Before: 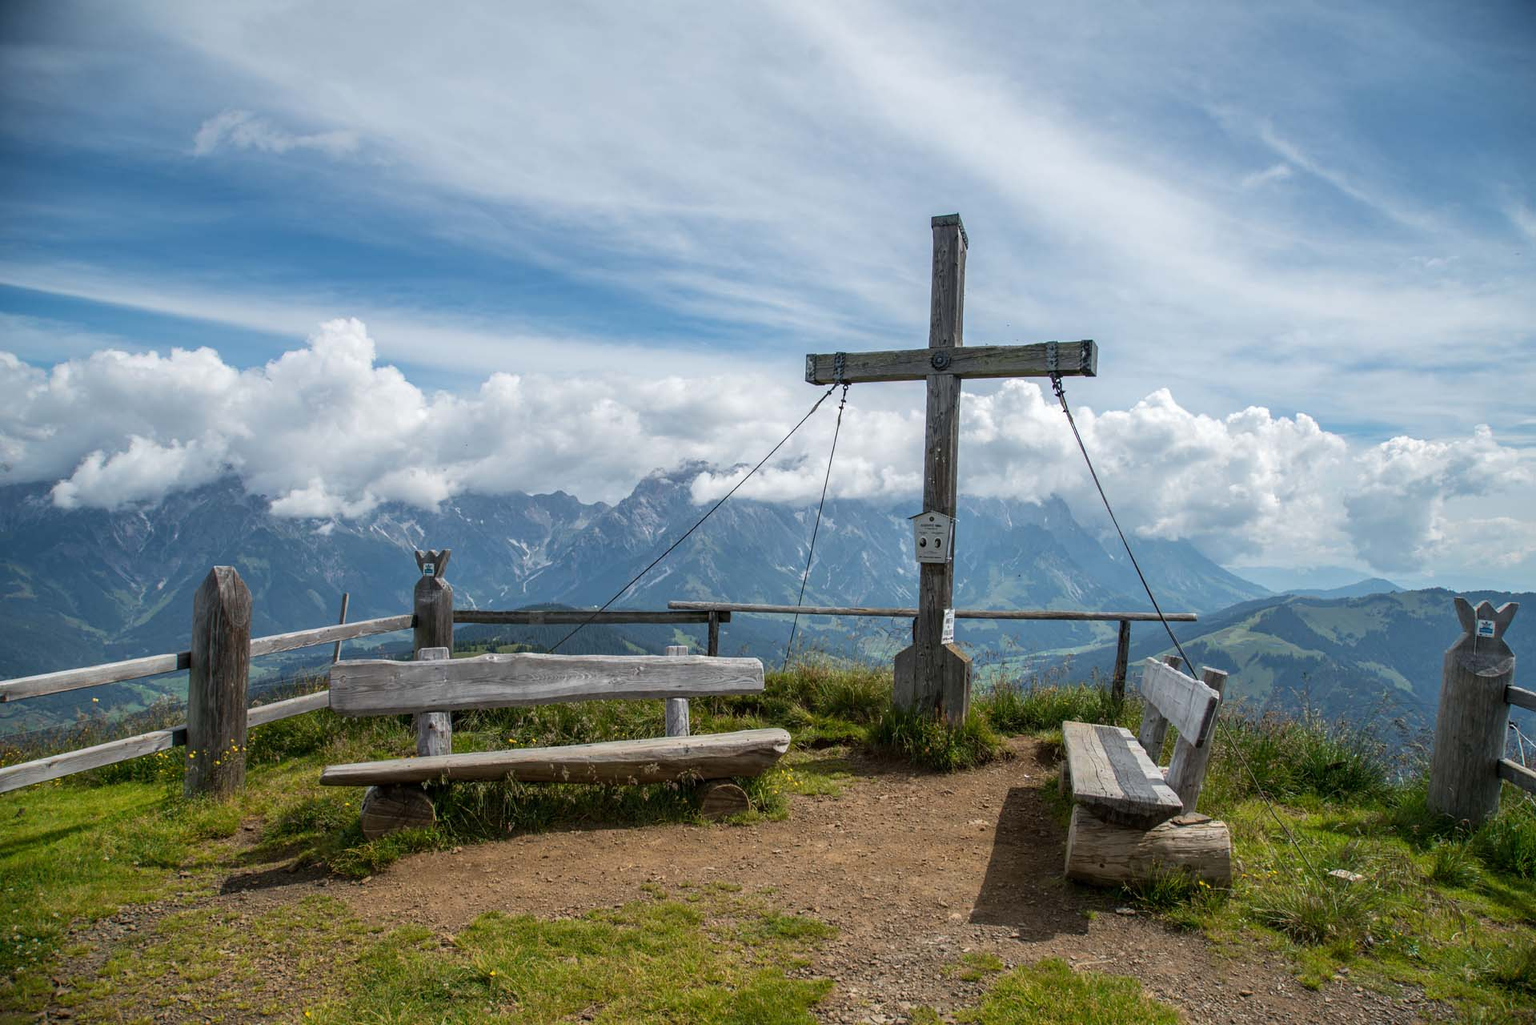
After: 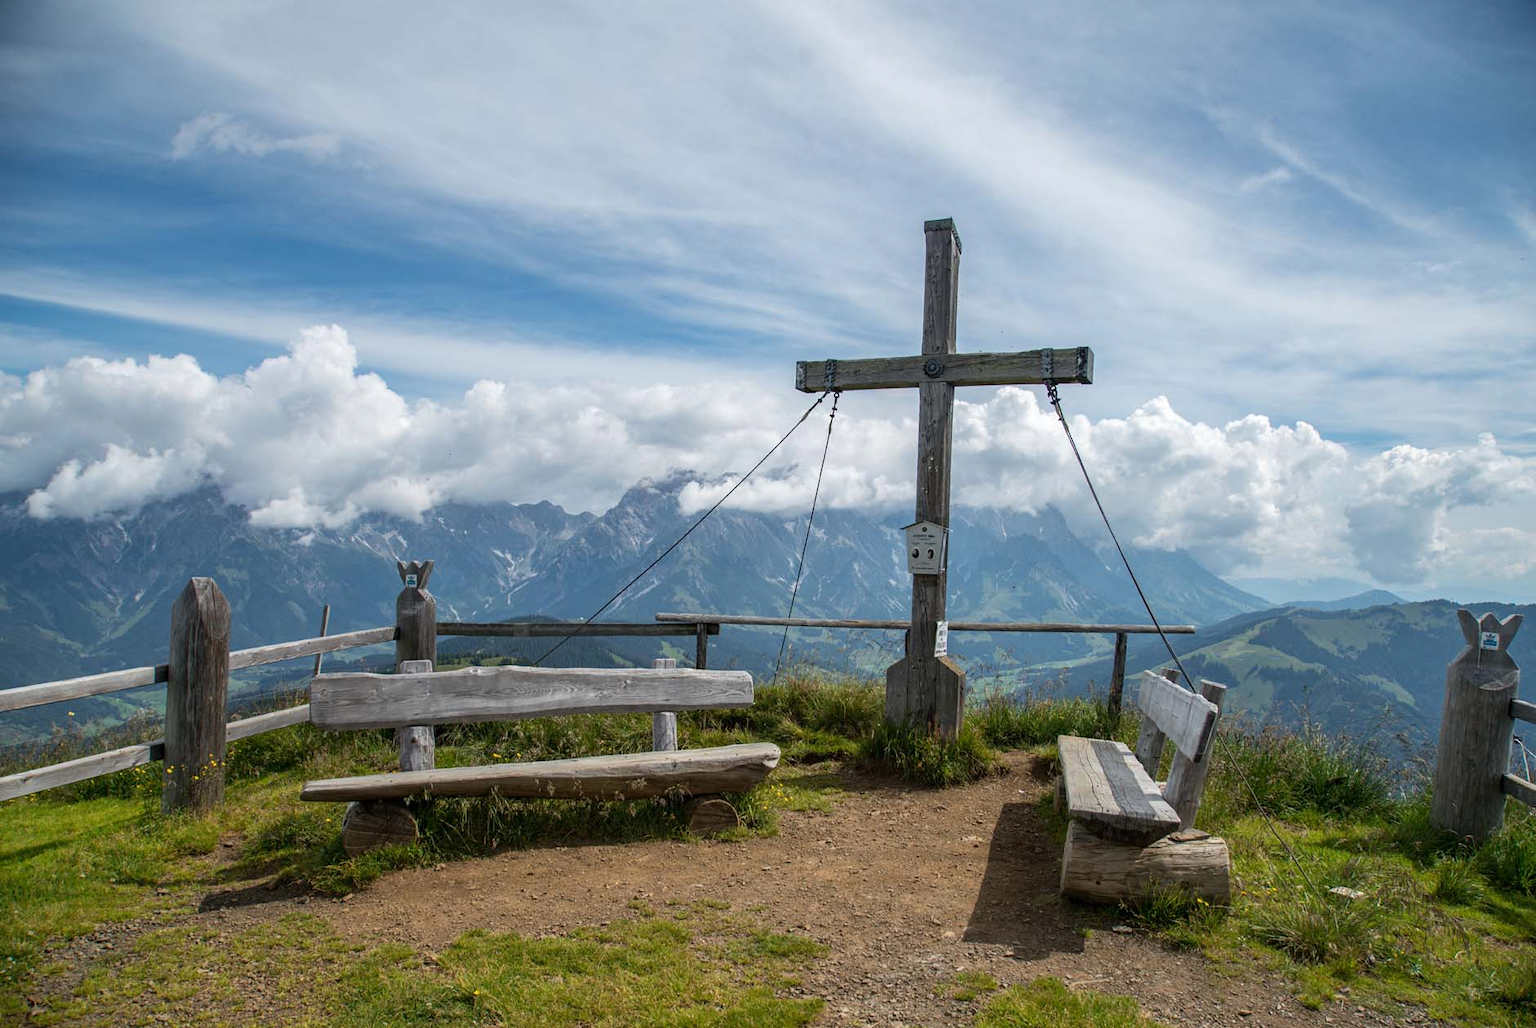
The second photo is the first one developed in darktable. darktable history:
crop: left 1.69%, right 0.268%, bottom 1.638%
